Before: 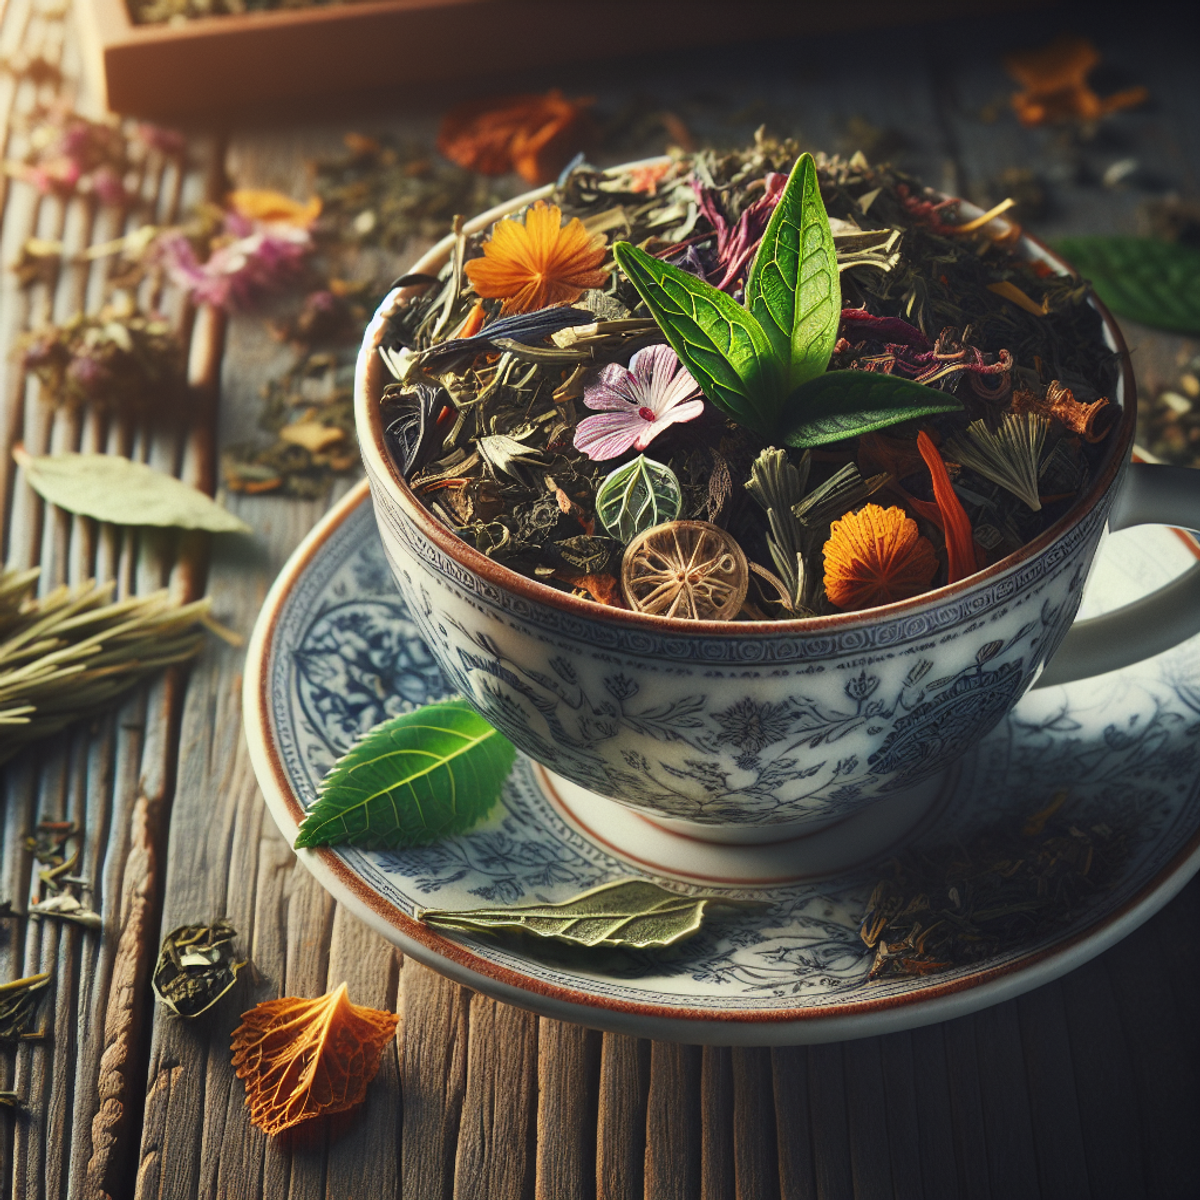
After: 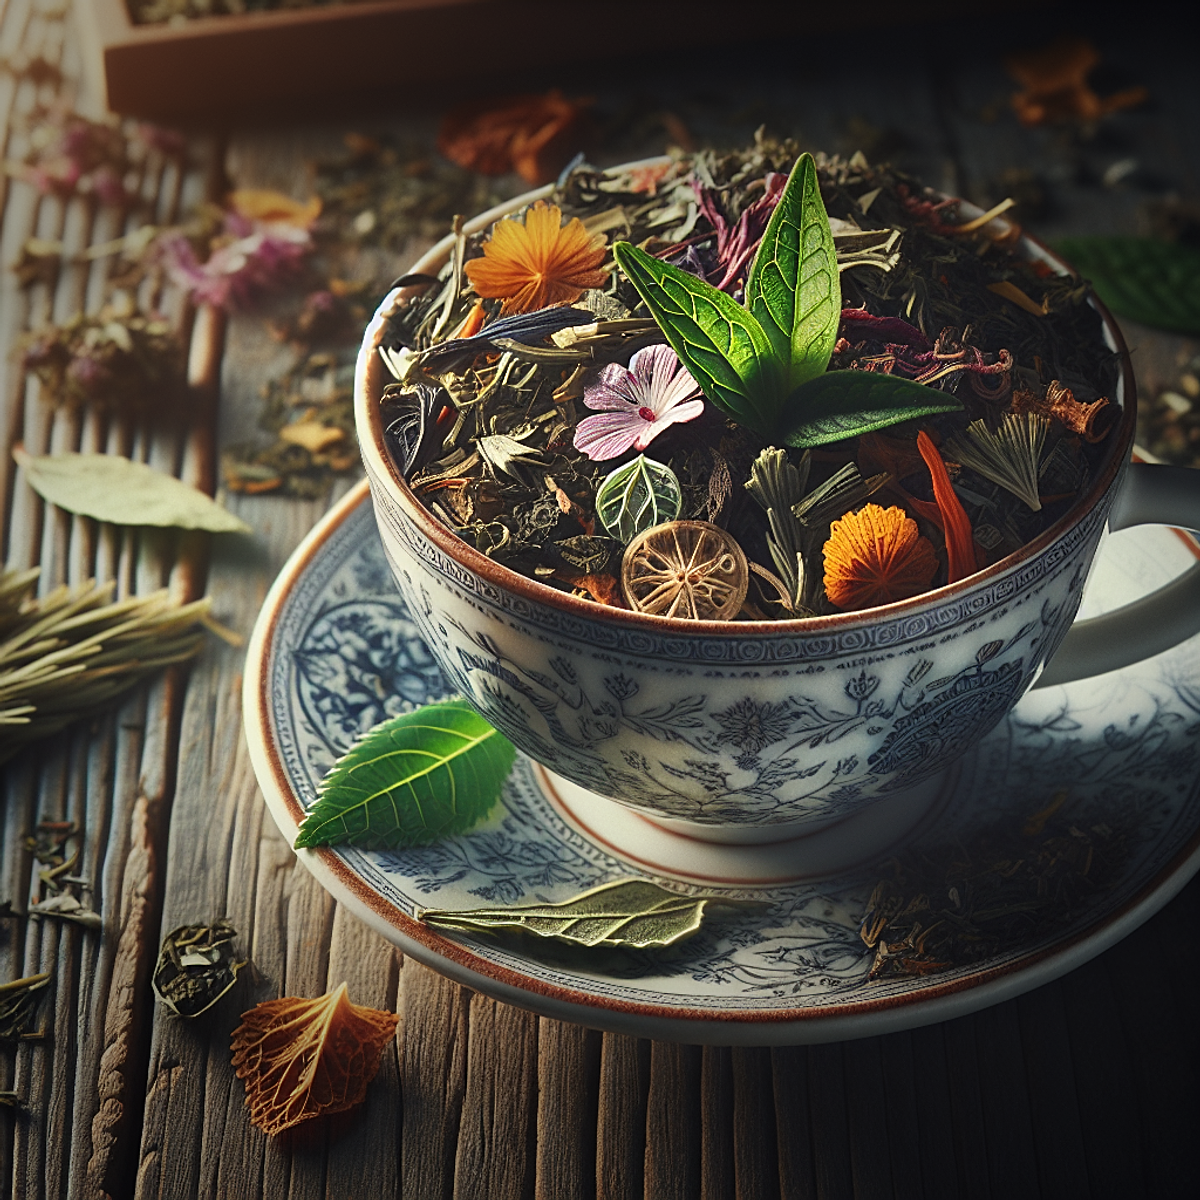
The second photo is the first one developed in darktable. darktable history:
sharpen: on, module defaults
vignetting: fall-off start 70.97%, brightness -0.584, saturation -0.118, width/height ratio 1.333
